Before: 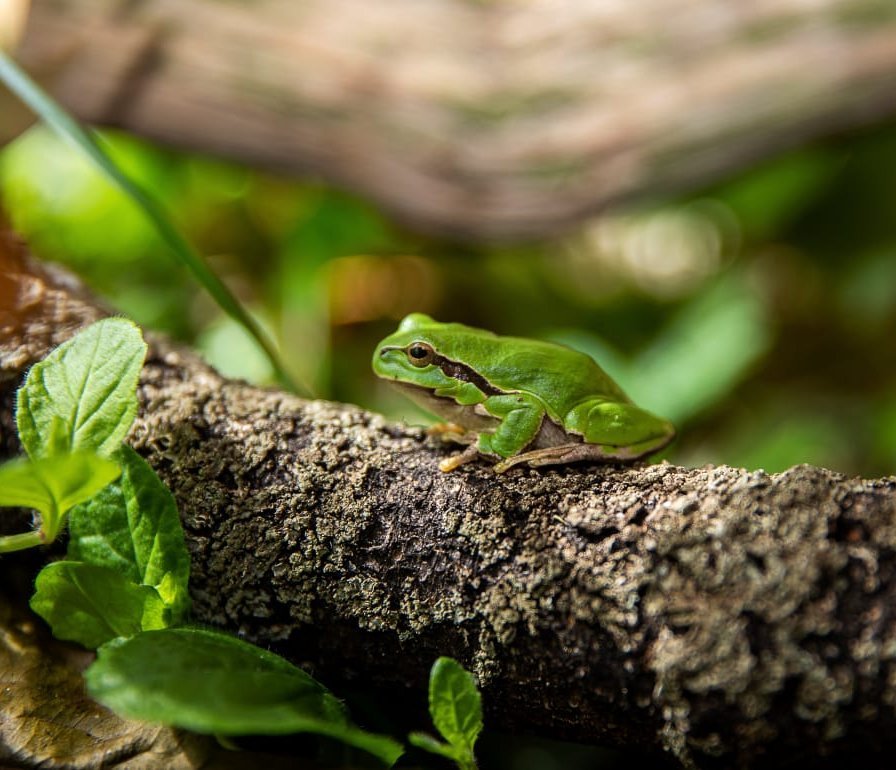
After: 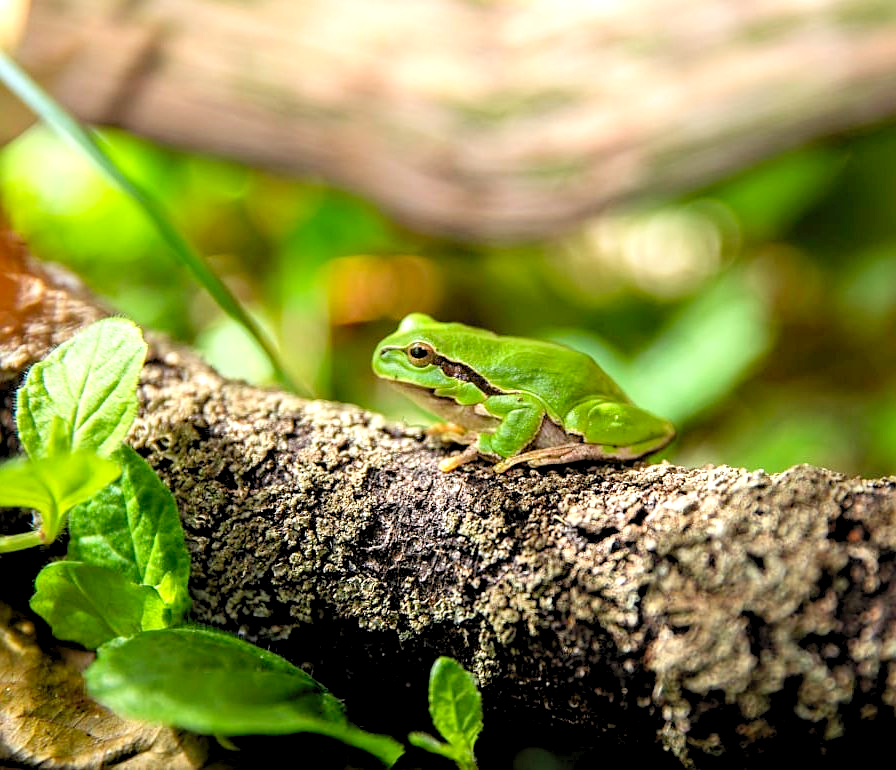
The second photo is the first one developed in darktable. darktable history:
sharpen: amount 0.2
levels: levels [0.036, 0.364, 0.827]
